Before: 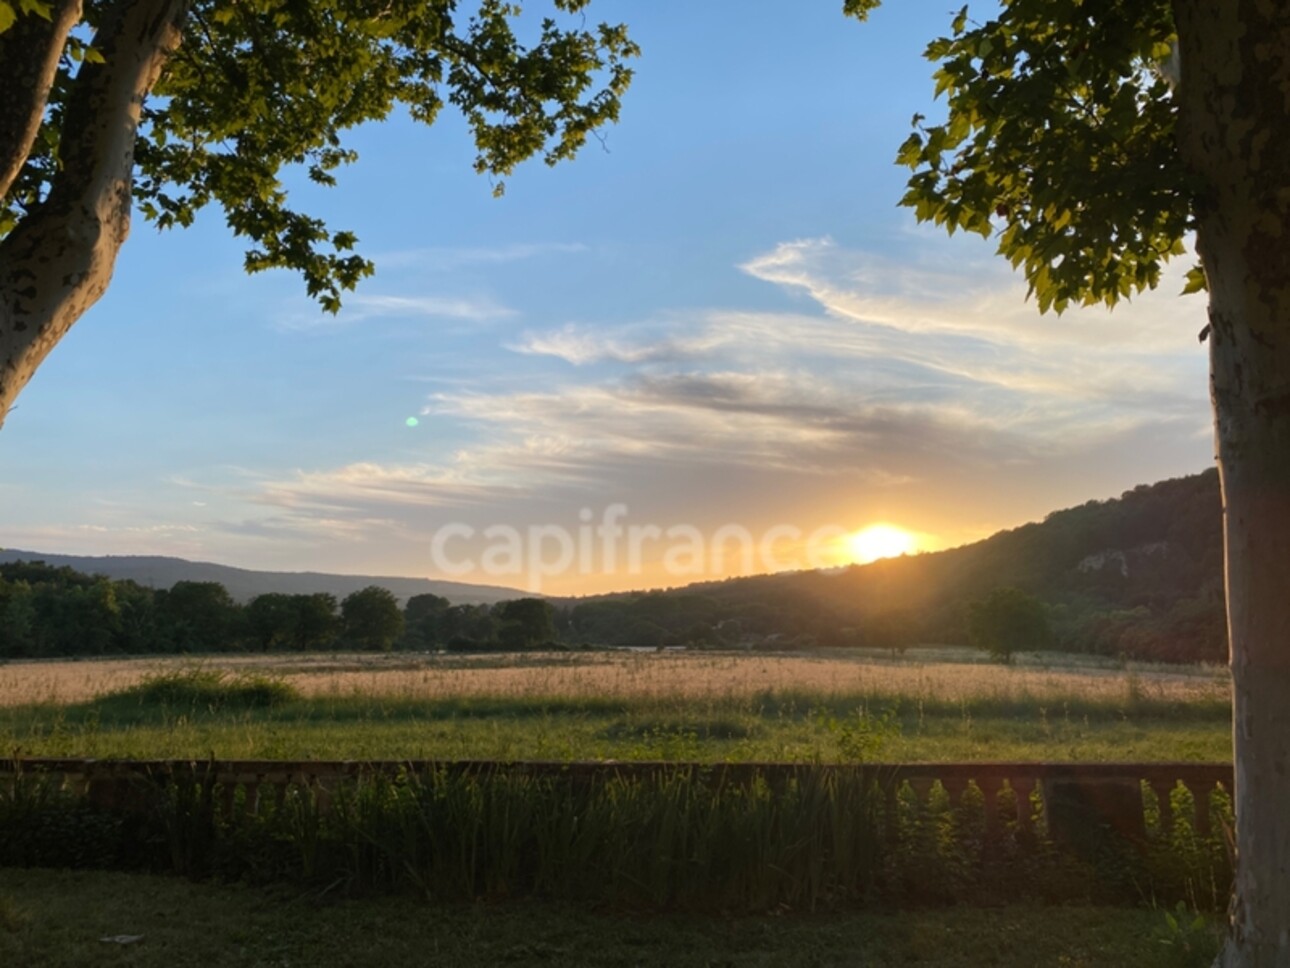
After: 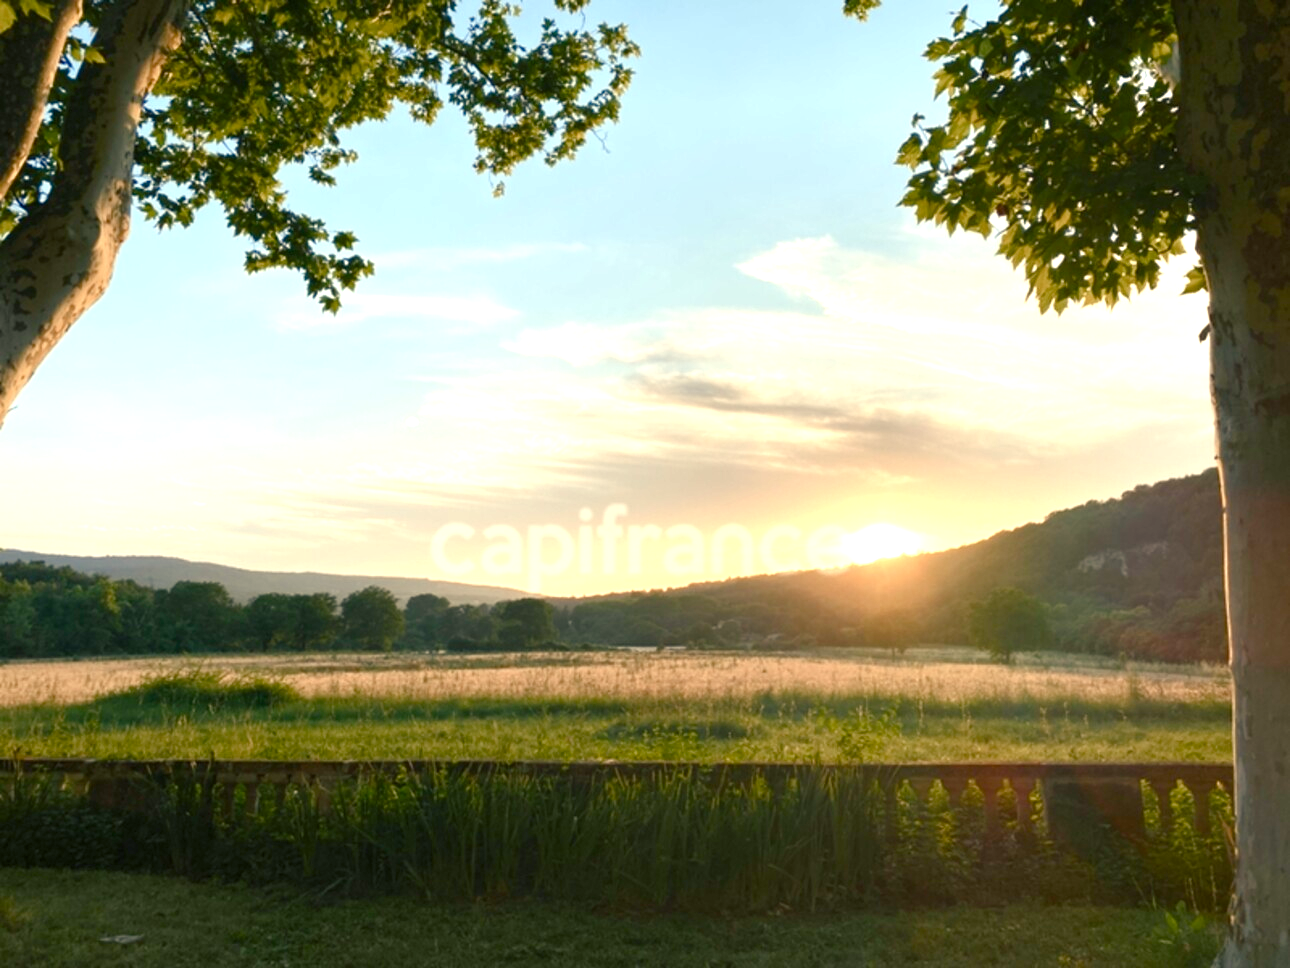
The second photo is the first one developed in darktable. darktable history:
exposure: exposure 1.154 EV, compensate exposure bias true, compensate highlight preservation false
color balance rgb: shadows lift › chroma 2.525%, shadows lift › hue 191.69°, highlights gain › chroma 8.015%, highlights gain › hue 82.95°, perceptual saturation grading › global saturation 20%, perceptual saturation grading › highlights -50.276%, perceptual saturation grading › shadows 30.387%
